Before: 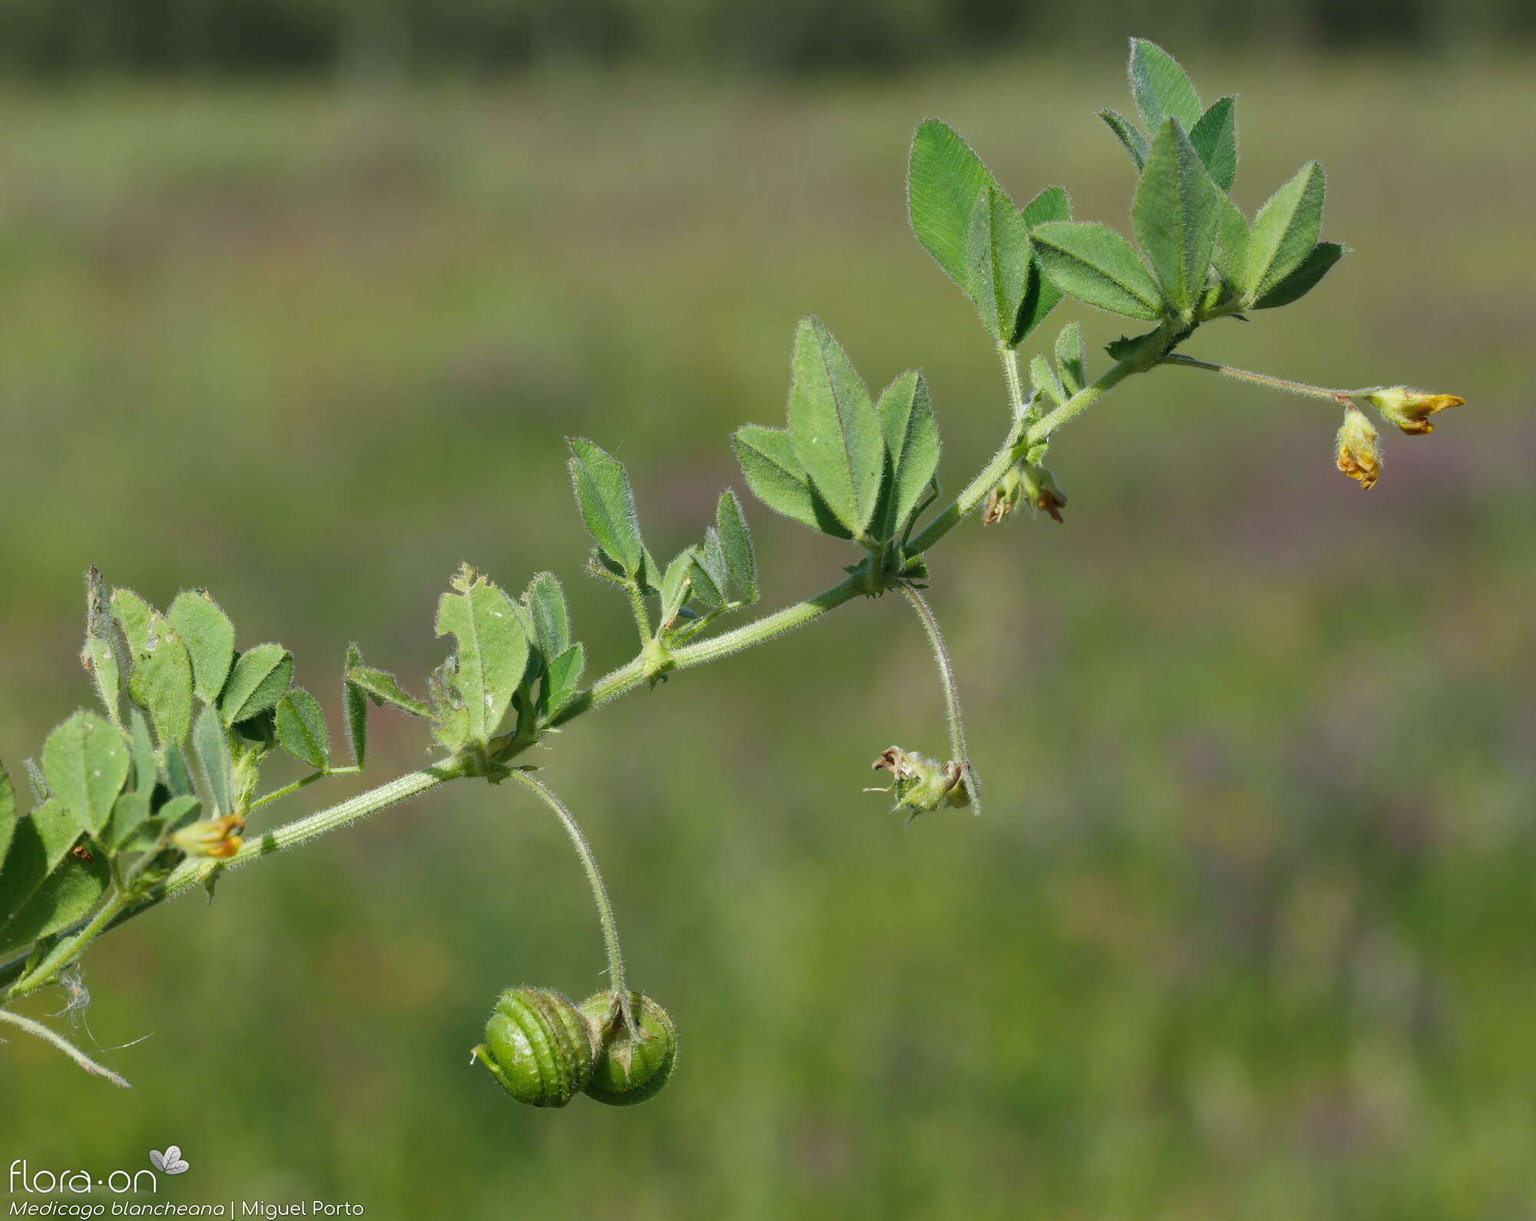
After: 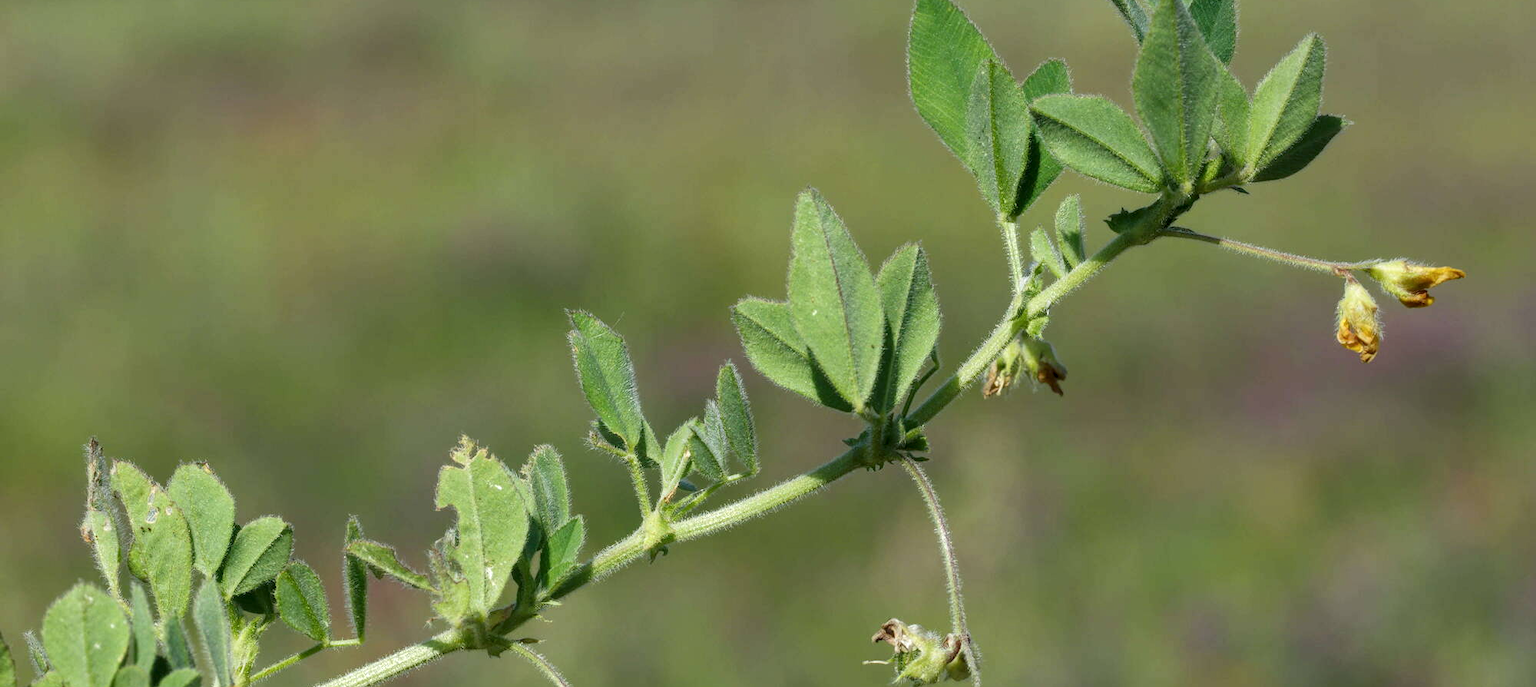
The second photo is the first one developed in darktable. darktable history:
local contrast: detail 130%
crop and rotate: top 10.457%, bottom 33.224%
